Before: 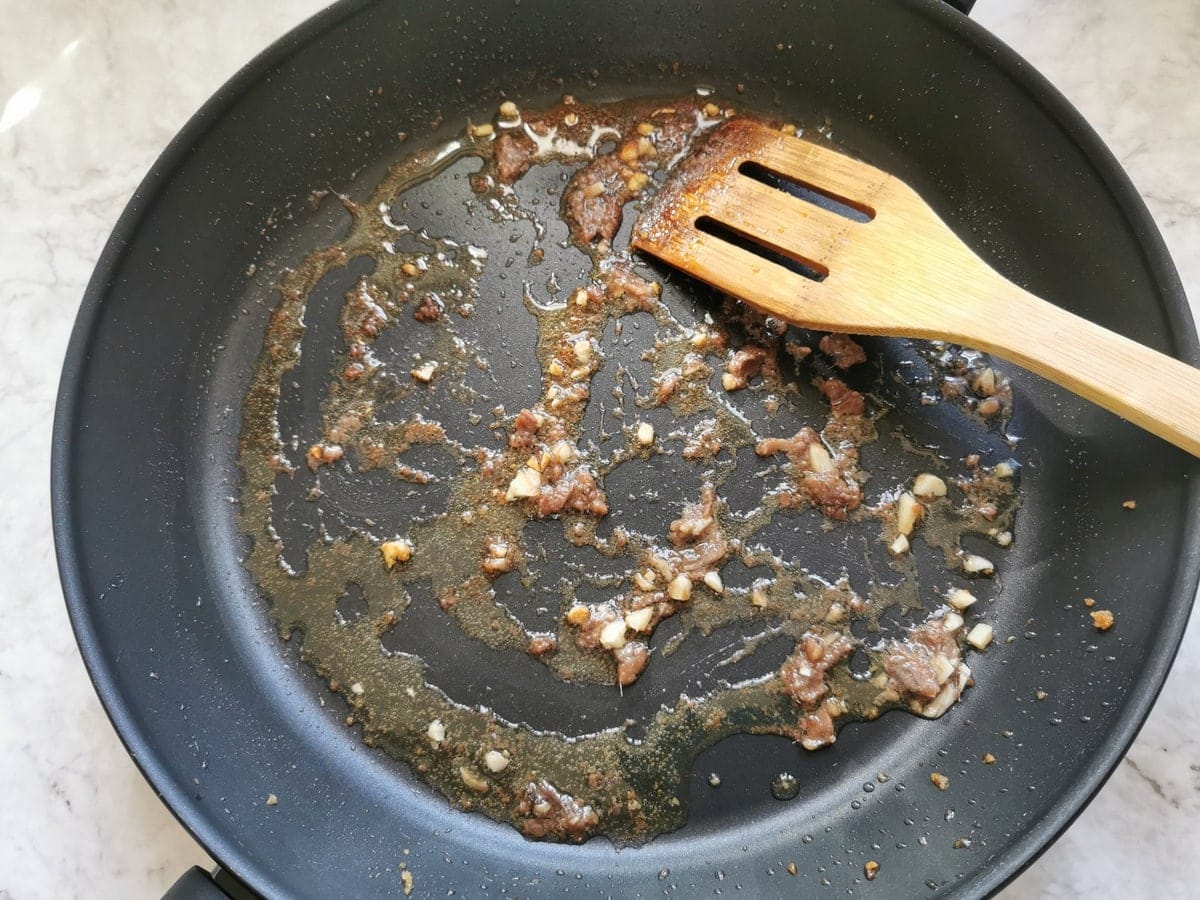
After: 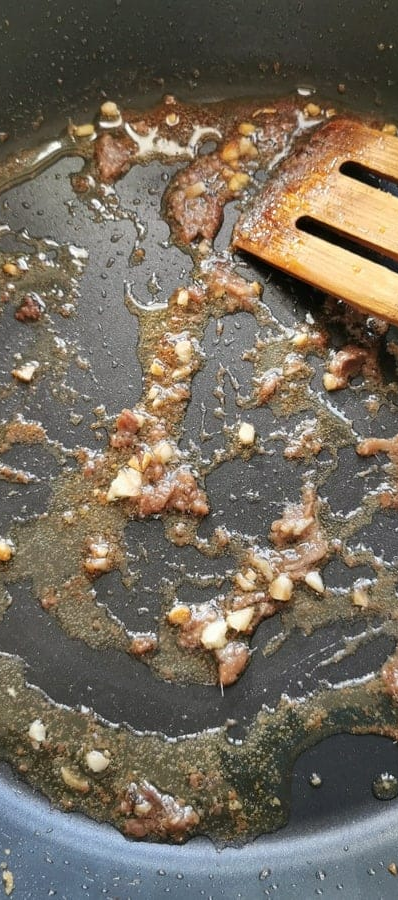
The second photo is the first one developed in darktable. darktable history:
crop: left 33.258%, right 33.523%
